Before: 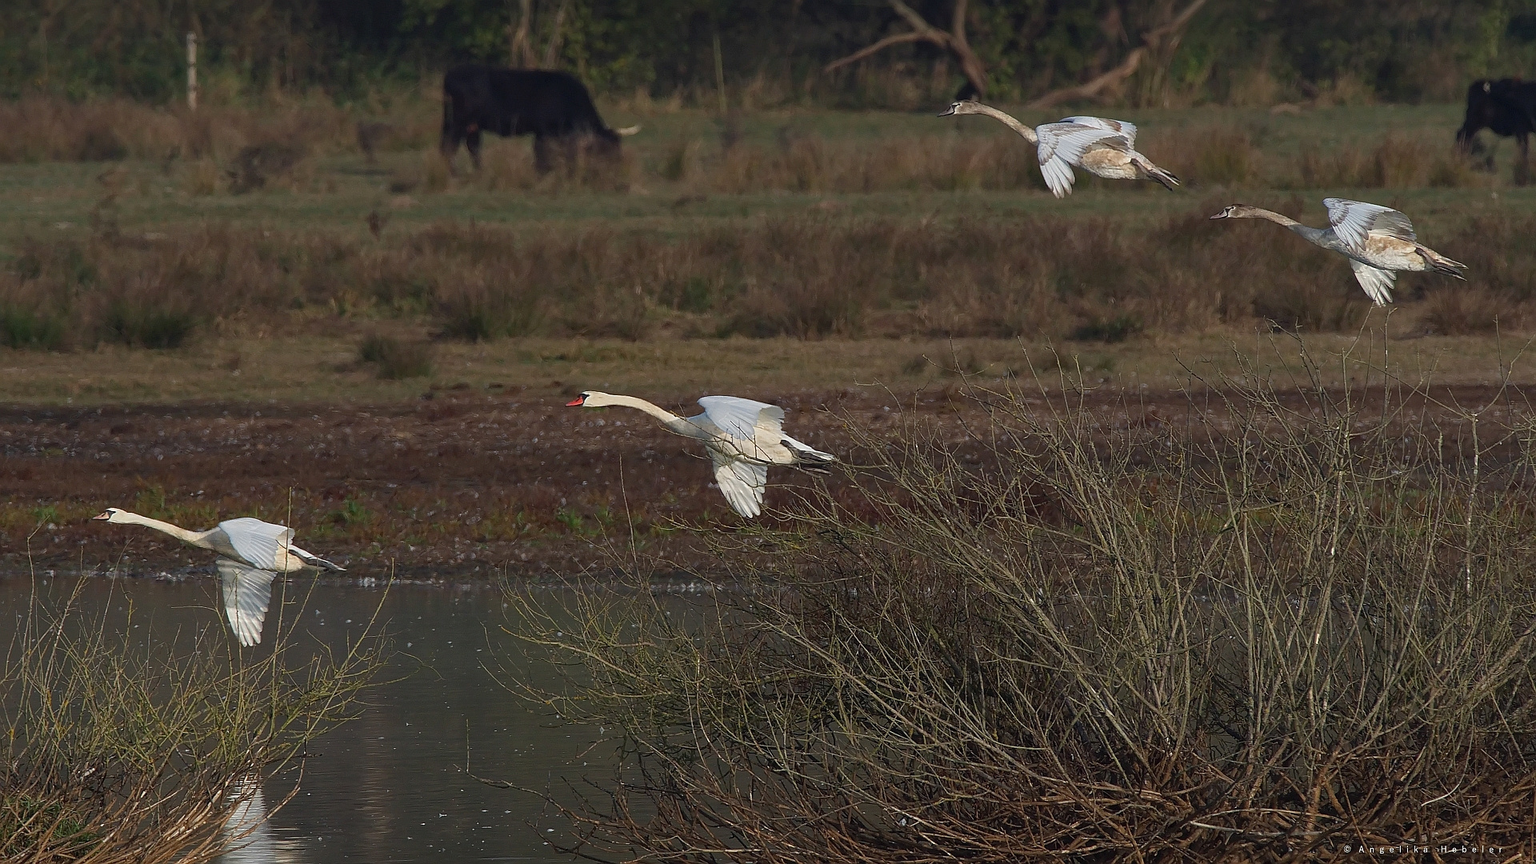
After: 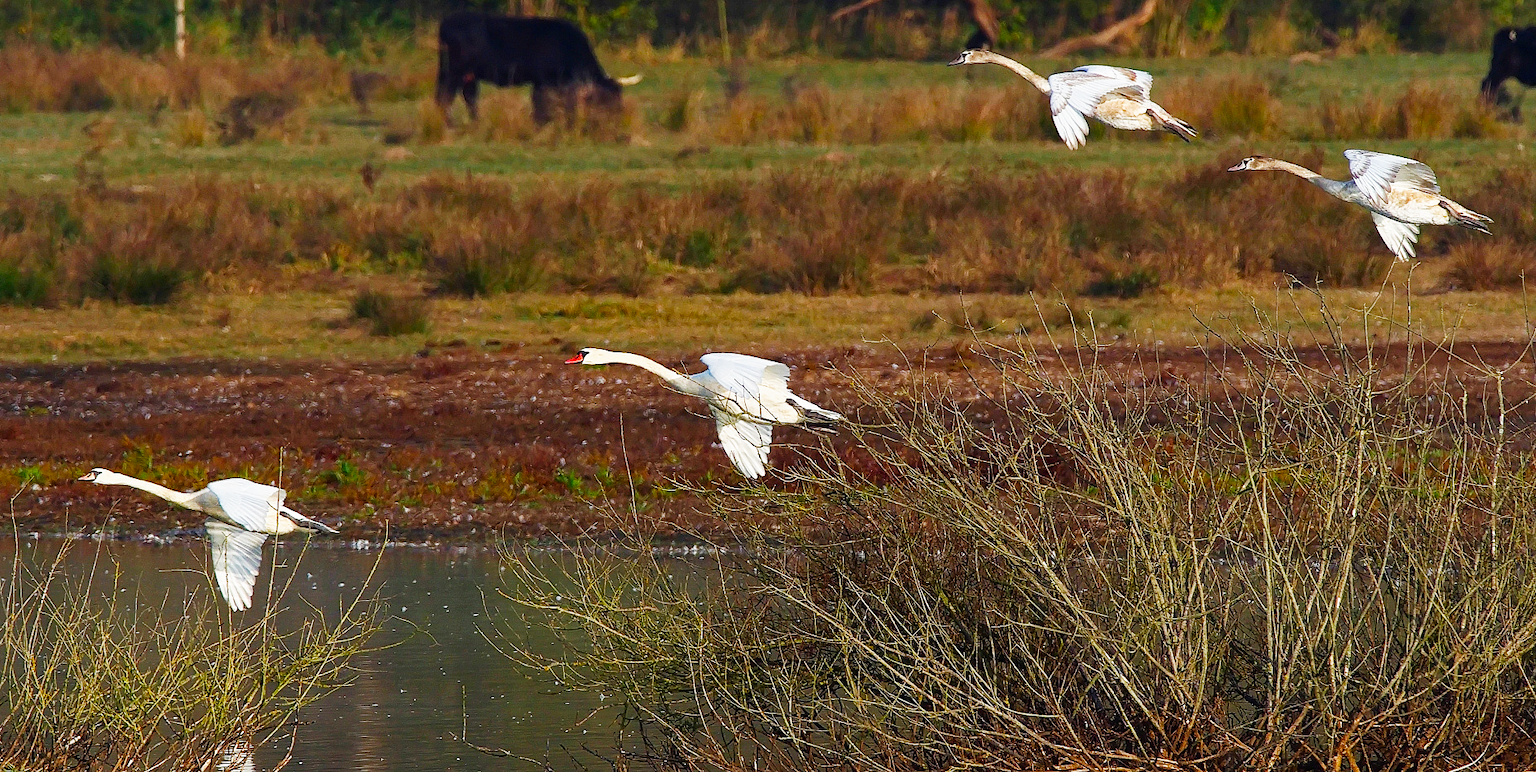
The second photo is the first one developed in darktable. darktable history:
base curve: curves: ch0 [(0, 0) (0.007, 0.004) (0.027, 0.03) (0.046, 0.07) (0.207, 0.54) (0.442, 0.872) (0.673, 0.972) (1, 1)], preserve colors none
crop: left 1.115%, top 6.196%, right 1.677%, bottom 6.801%
color balance rgb: perceptual saturation grading › global saturation 46.271%, perceptual saturation grading › highlights -50.594%, perceptual saturation grading › shadows 30.046%
